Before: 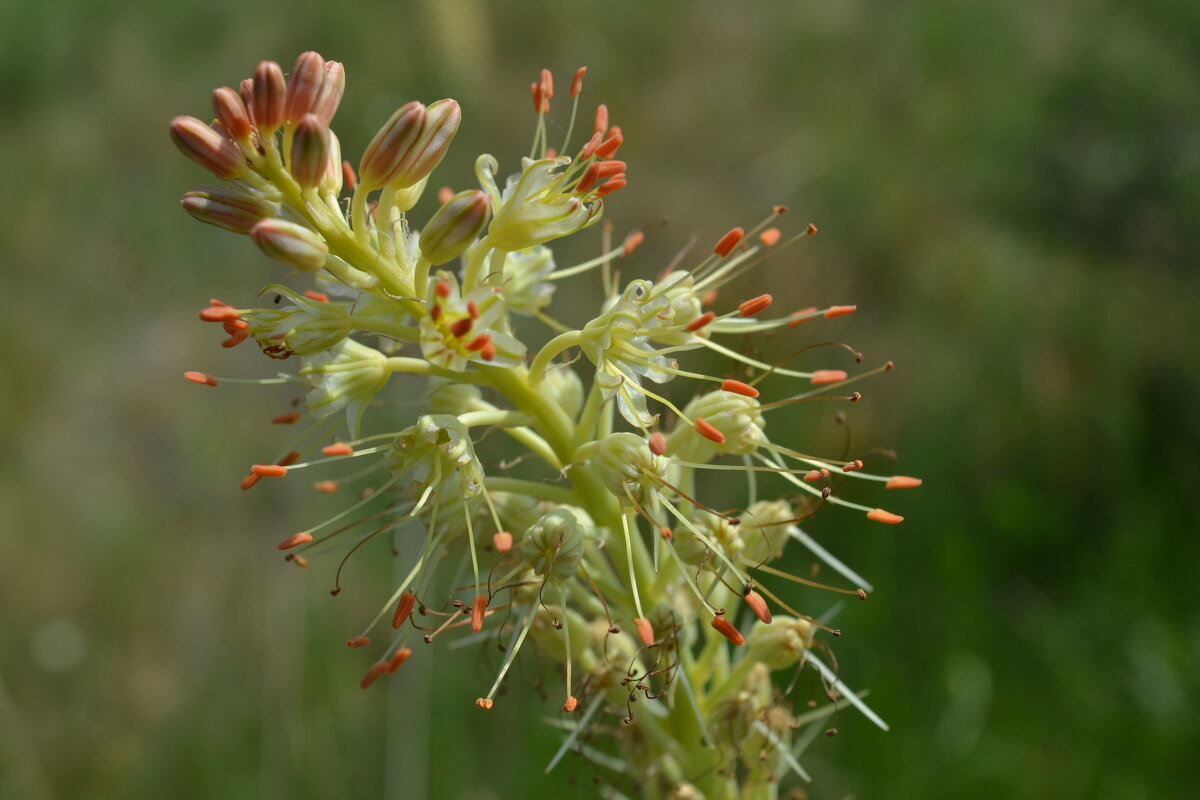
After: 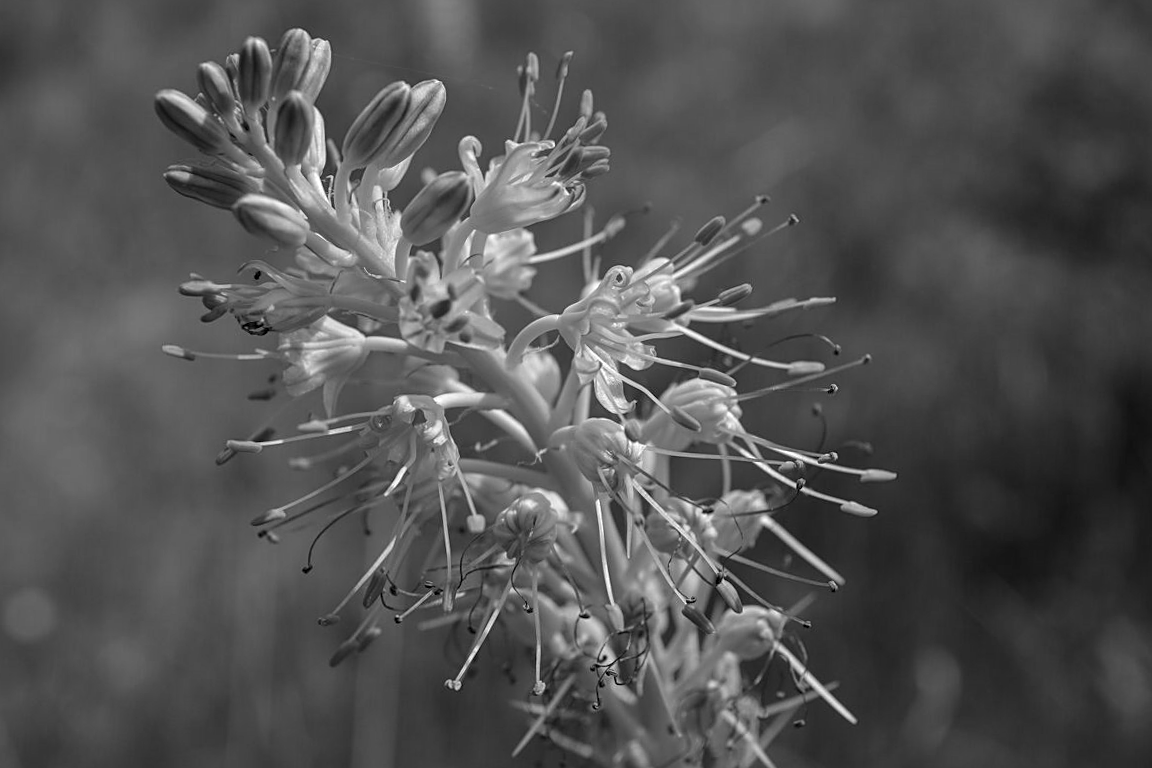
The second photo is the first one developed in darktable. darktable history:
color calibration: output gray [0.21, 0.42, 0.37, 0], illuminant as shot in camera, x 0.358, y 0.373, temperature 4628.91 K, gamut compression 3
crop and rotate: angle -1.6°
local contrast: on, module defaults
sharpen: on, module defaults
